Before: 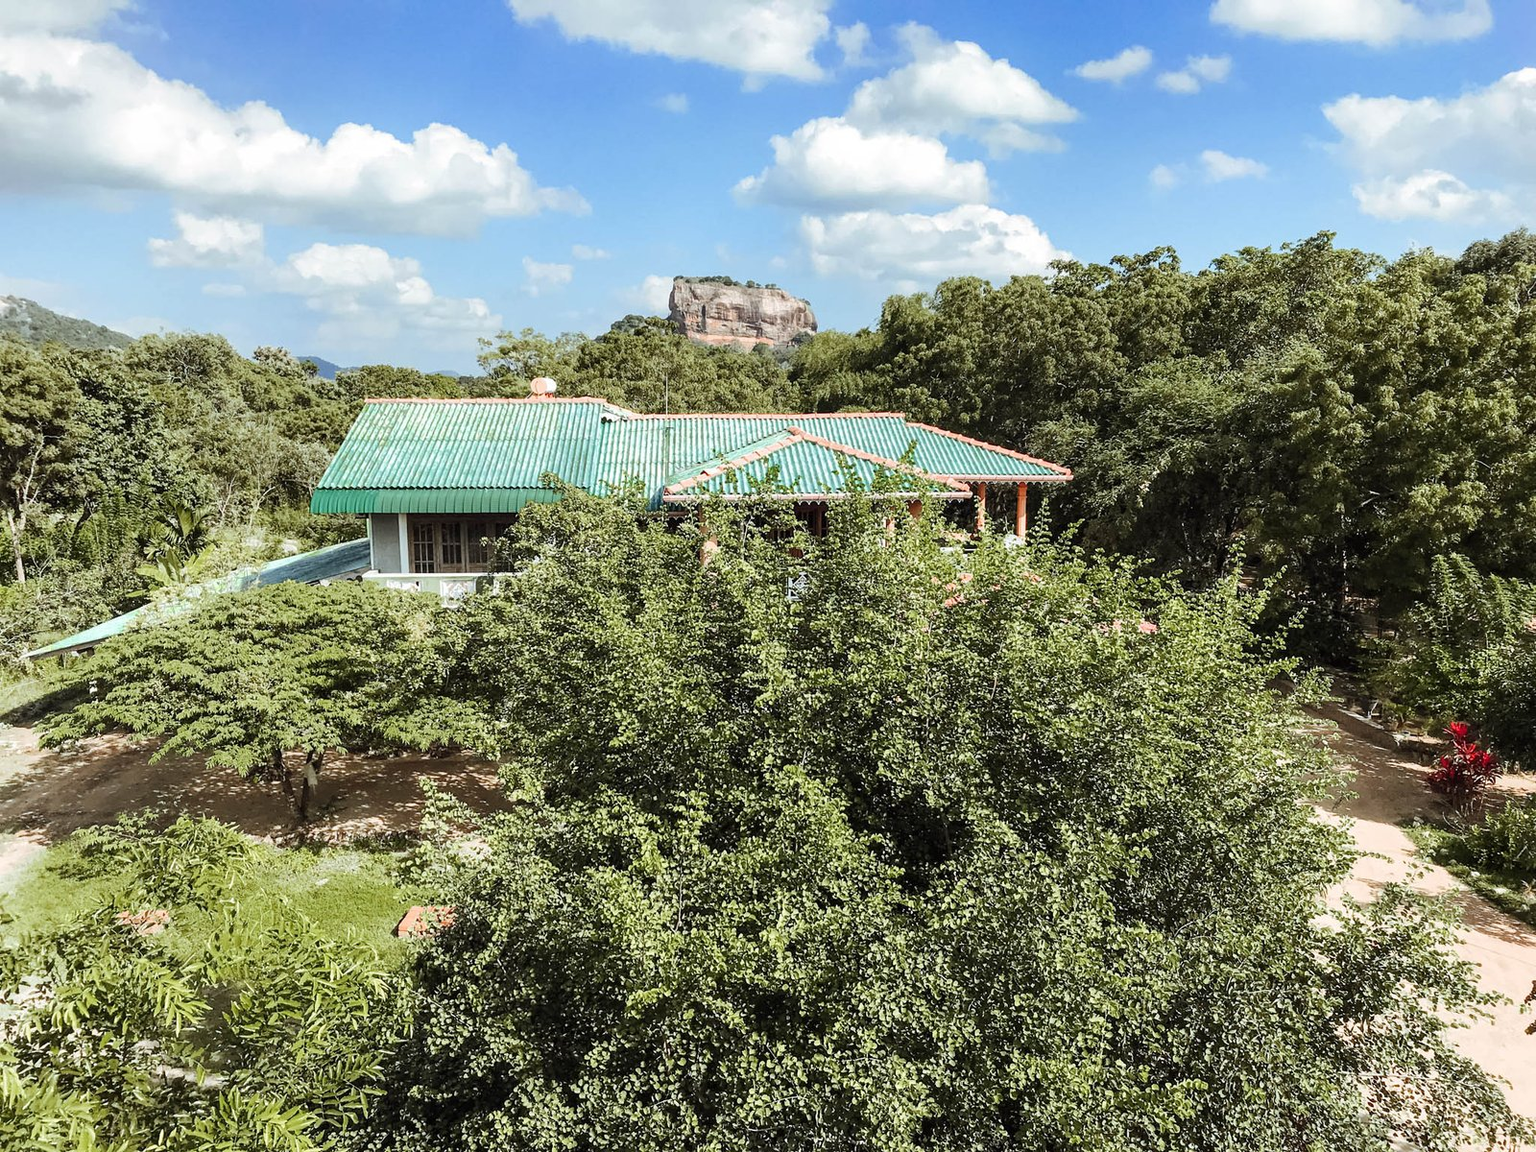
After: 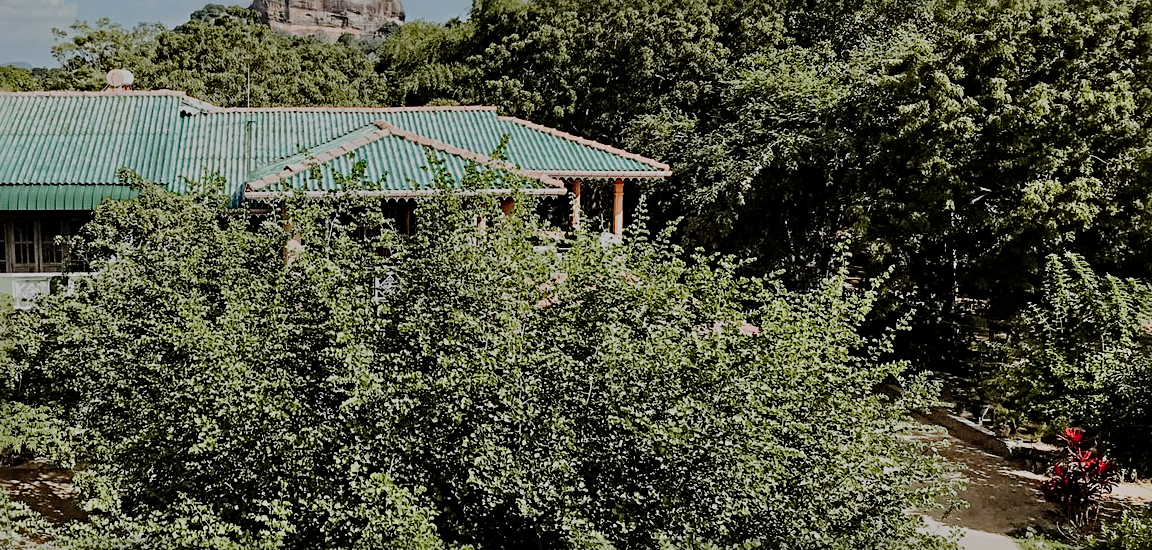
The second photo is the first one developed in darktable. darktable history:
crop and rotate: left 27.938%, top 27.046%, bottom 27.046%
sharpen: radius 4.883
filmic rgb: middle gray luminance 30%, black relative exposure -9 EV, white relative exposure 7 EV, threshold 6 EV, target black luminance 0%, hardness 2.94, latitude 2.04%, contrast 0.963, highlights saturation mix 5%, shadows ↔ highlights balance 12.16%, add noise in highlights 0, preserve chrominance no, color science v3 (2019), use custom middle-gray values true, iterations of high-quality reconstruction 0, contrast in highlights soft, enable highlight reconstruction true
shadows and highlights: radius 118.69, shadows 42.21, highlights -61.56, soften with gaussian
